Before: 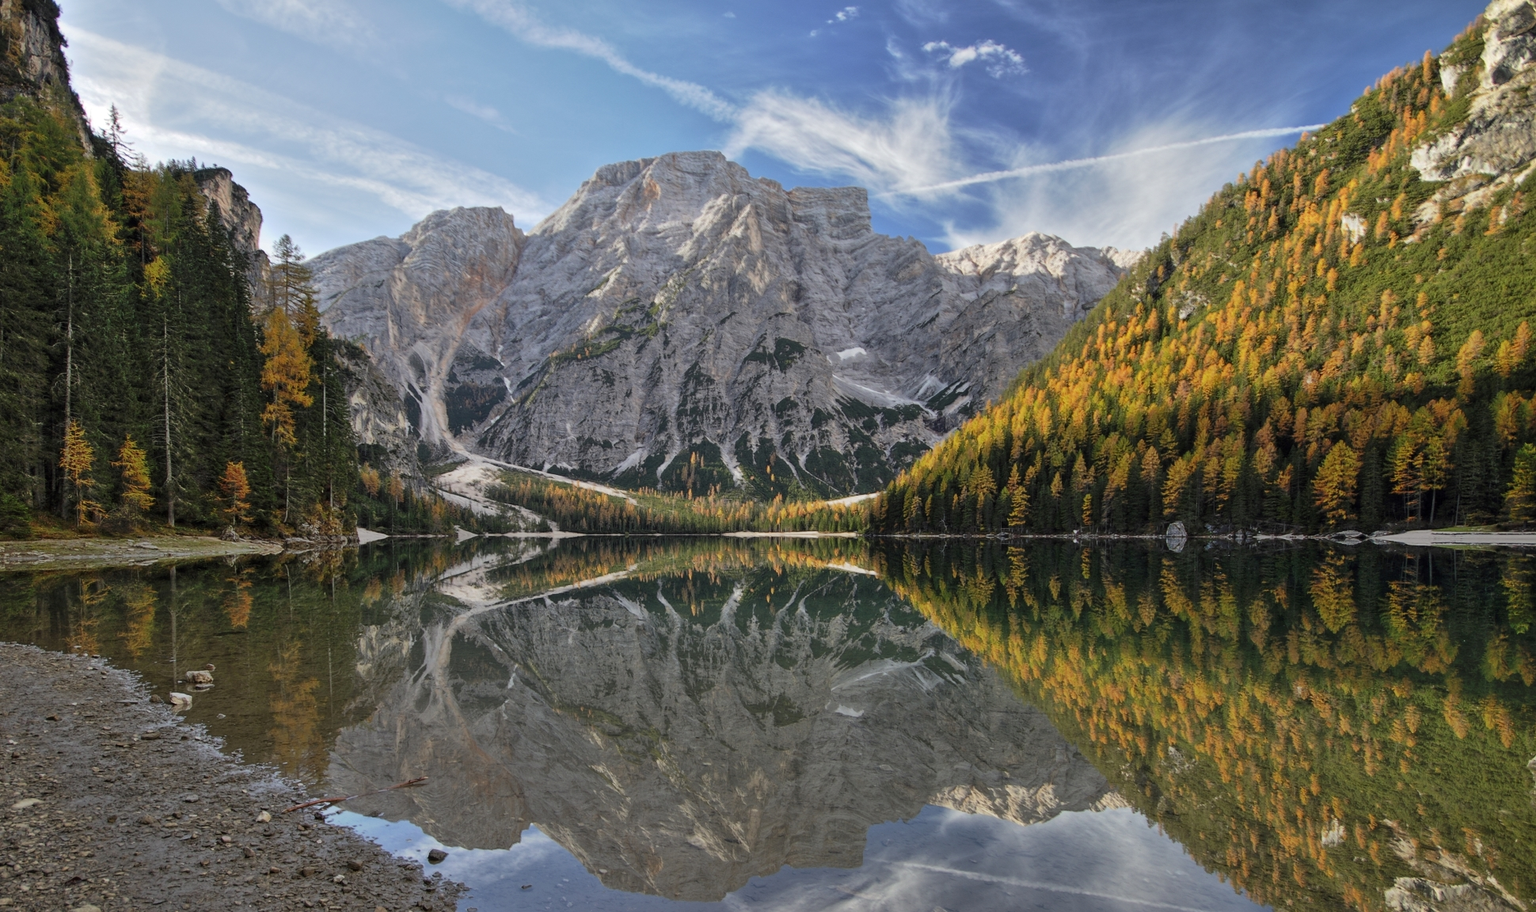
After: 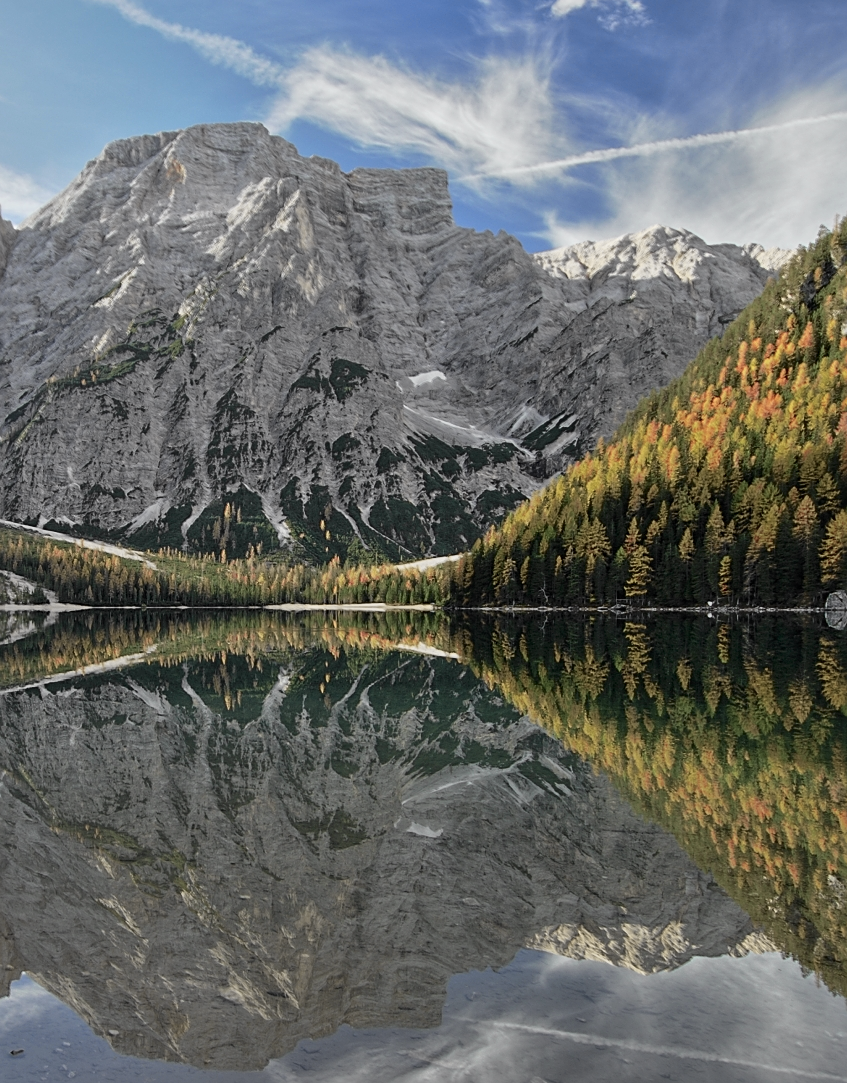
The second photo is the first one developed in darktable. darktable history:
crop: left 33.435%, top 5.926%, right 22.901%
sharpen: on, module defaults
tone curve: curves: ch0 [(0, 0) (0.058, 0.037) (0.214, 0.183) (0.304, 0.288) (0.561, 0.554) (0.687, 0.677) (0.768, 0.768) (0.858, 0.861) (0.987, 0.945)]; ch1 [(0, 0) (0.172, 0.123) (0.312, 0.296) (0.432, 0.448) (0.471, 0.469) (0.502, 0.5) (0.521, 0.505) (0.565, 0.569) (0.663, 0.663) (0.703, 0.721) (0.857, 0.917) (1, 1)]; ch2 [(0, 0) (0.411, 0.424) (0.485, 0.497) (0.502, 0.5) (0.517, 0.511) (0.556, 0.551) (0.626, 0.594) (0.709, 0.661) (1, 1)], color space Lab, independent channels, preserve colors none
